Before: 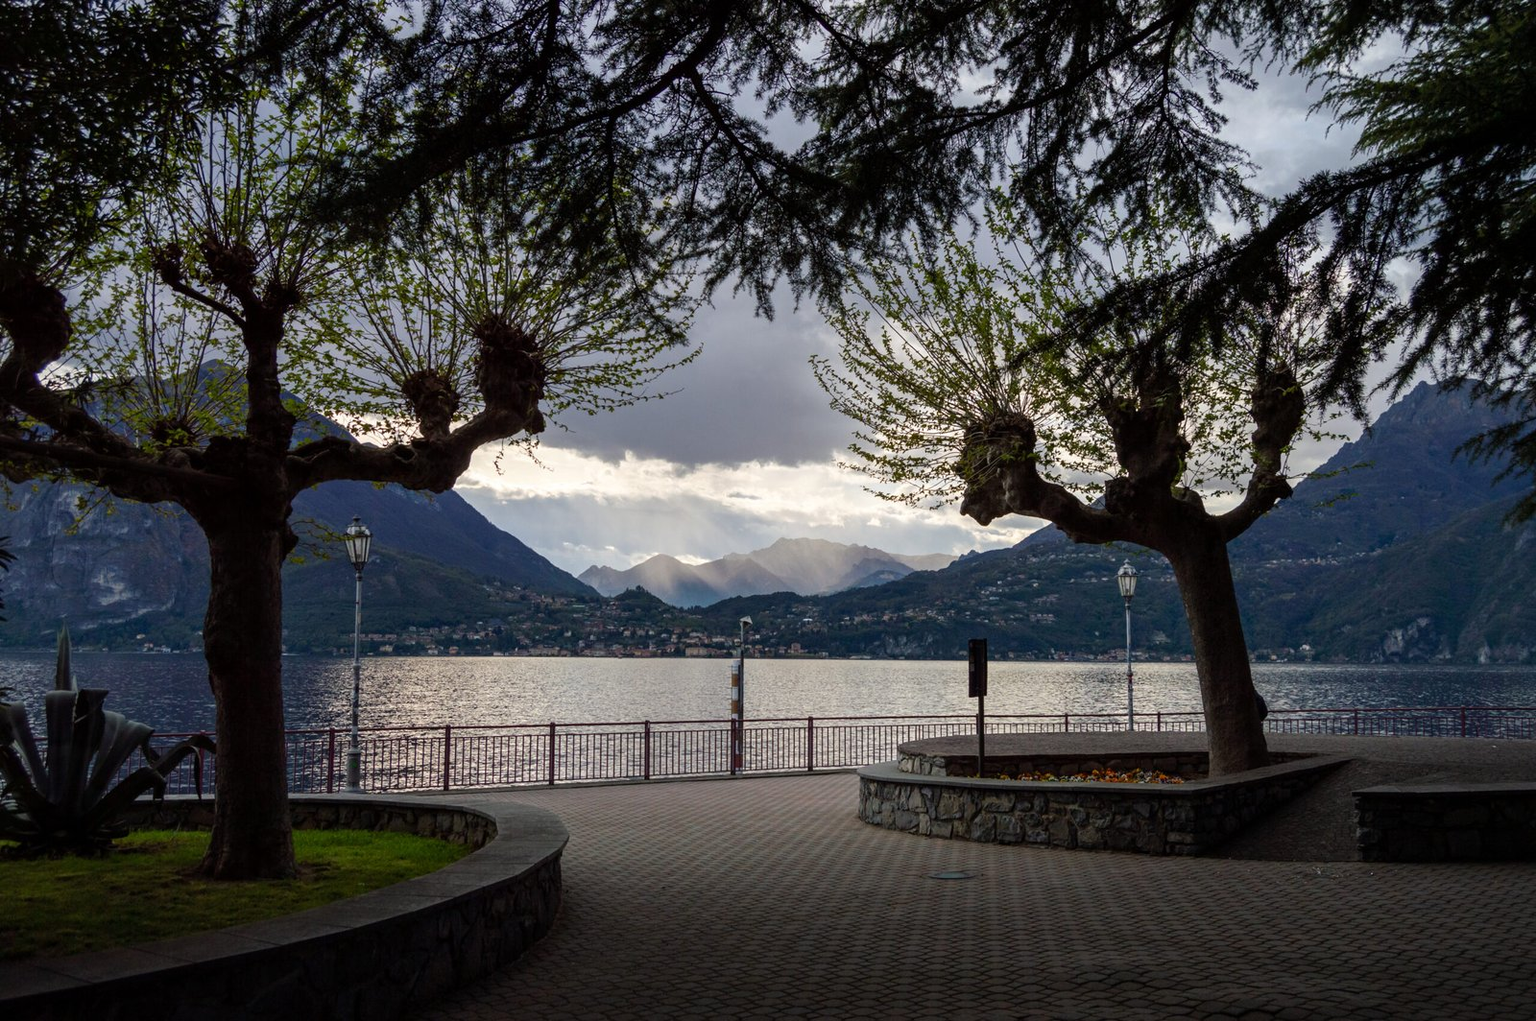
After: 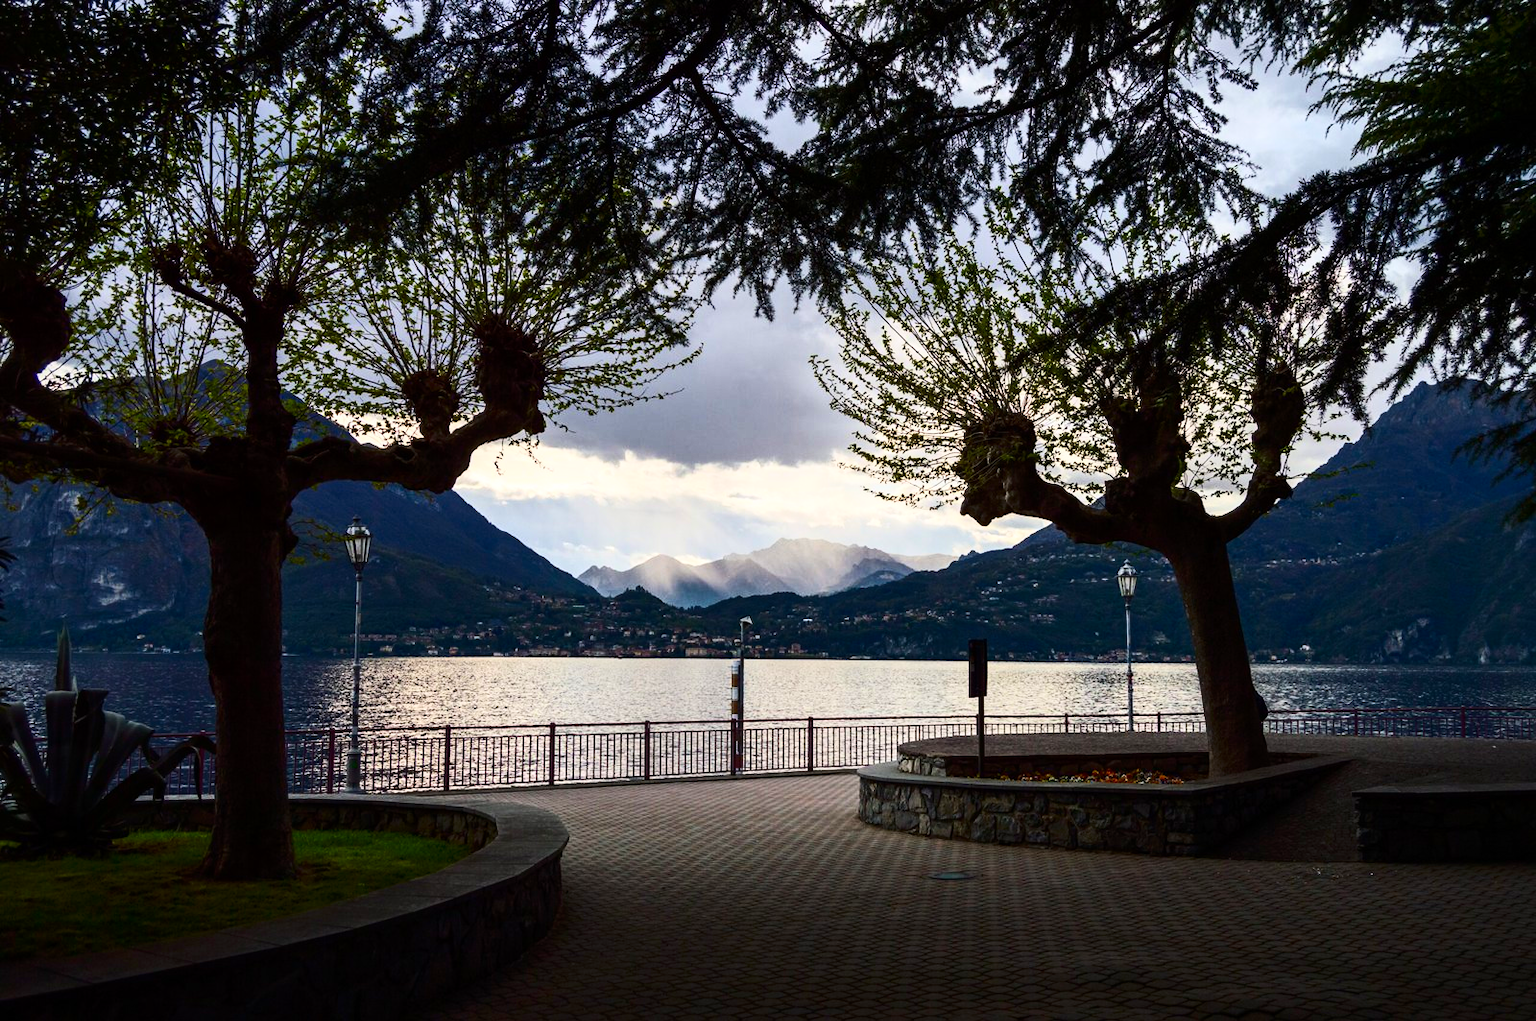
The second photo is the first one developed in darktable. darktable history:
velvia: strength 15%
contrast brightness saturation: contrast 0.4, brightness 0.1, saturation 0.21
